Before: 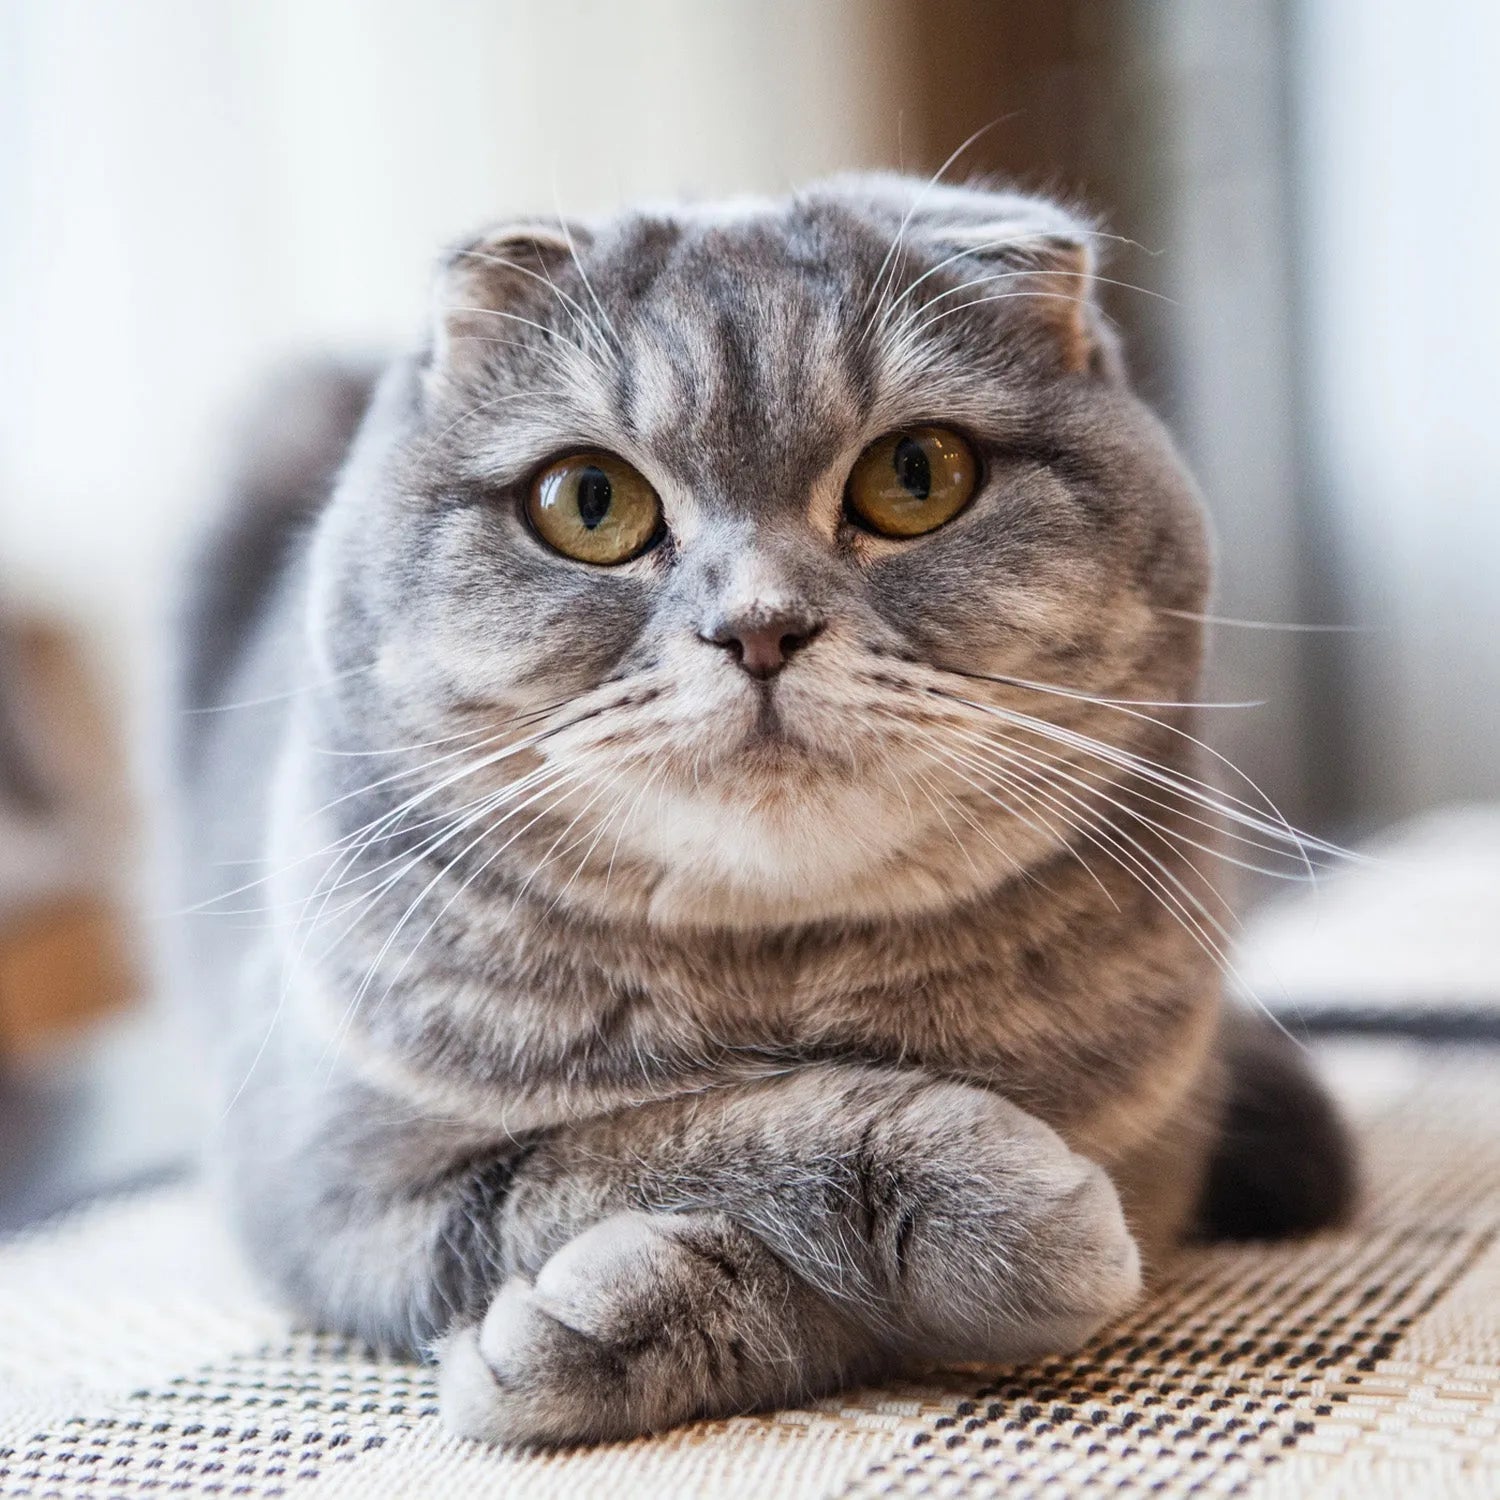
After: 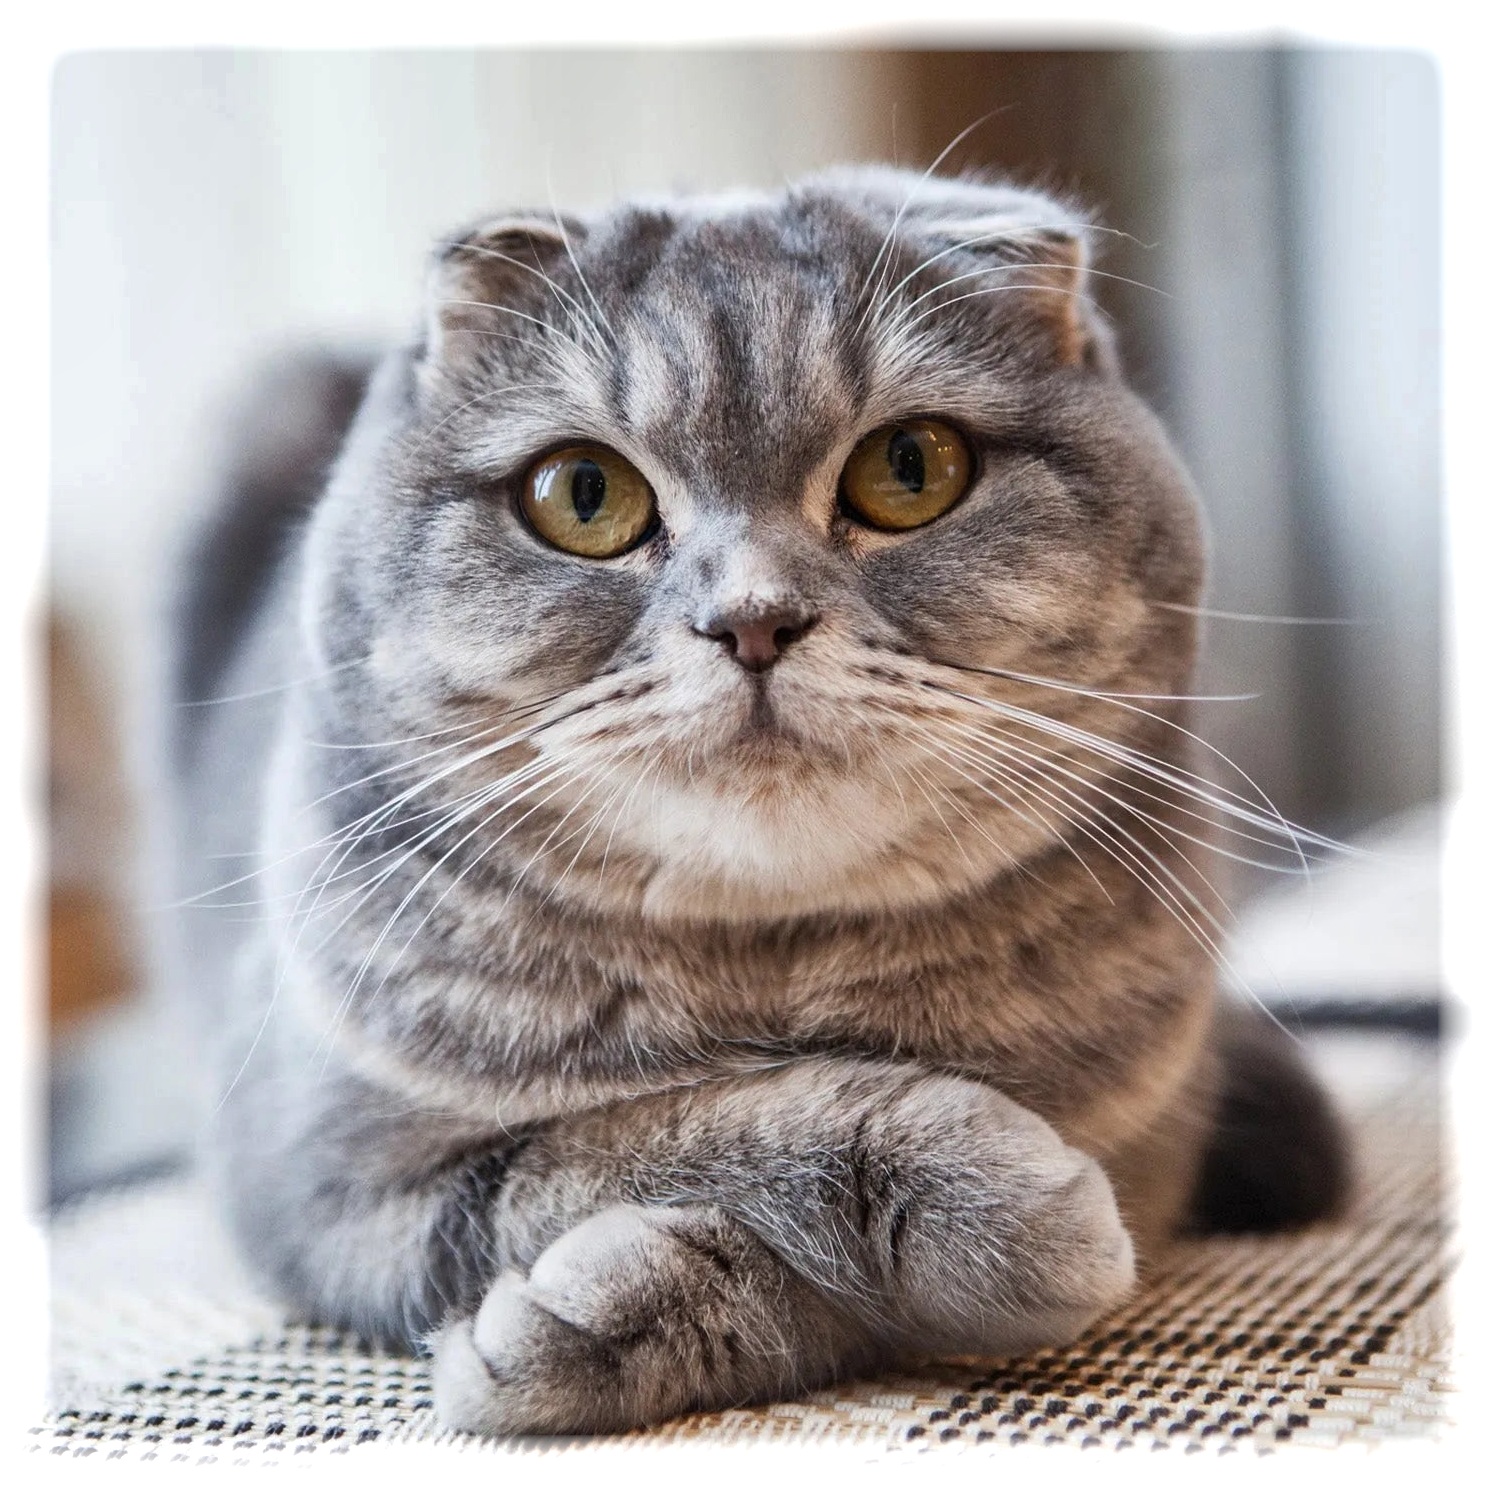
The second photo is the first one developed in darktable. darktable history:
vignetting: fall-off start 93%, fall-off radius 5%, brightness 1, saturation -0.49, automatic ratio true, width/height ratio 1.332, shape 0.04, unbound false
shadows and highlights: soften with gaussian
local contrast: mode bilateral grid, contrast 15, coarseness 36, detail 105%, midtone range 0.2
crop: left 0.434%, top 0.485%, right 0.244%, bottom 0.386%
